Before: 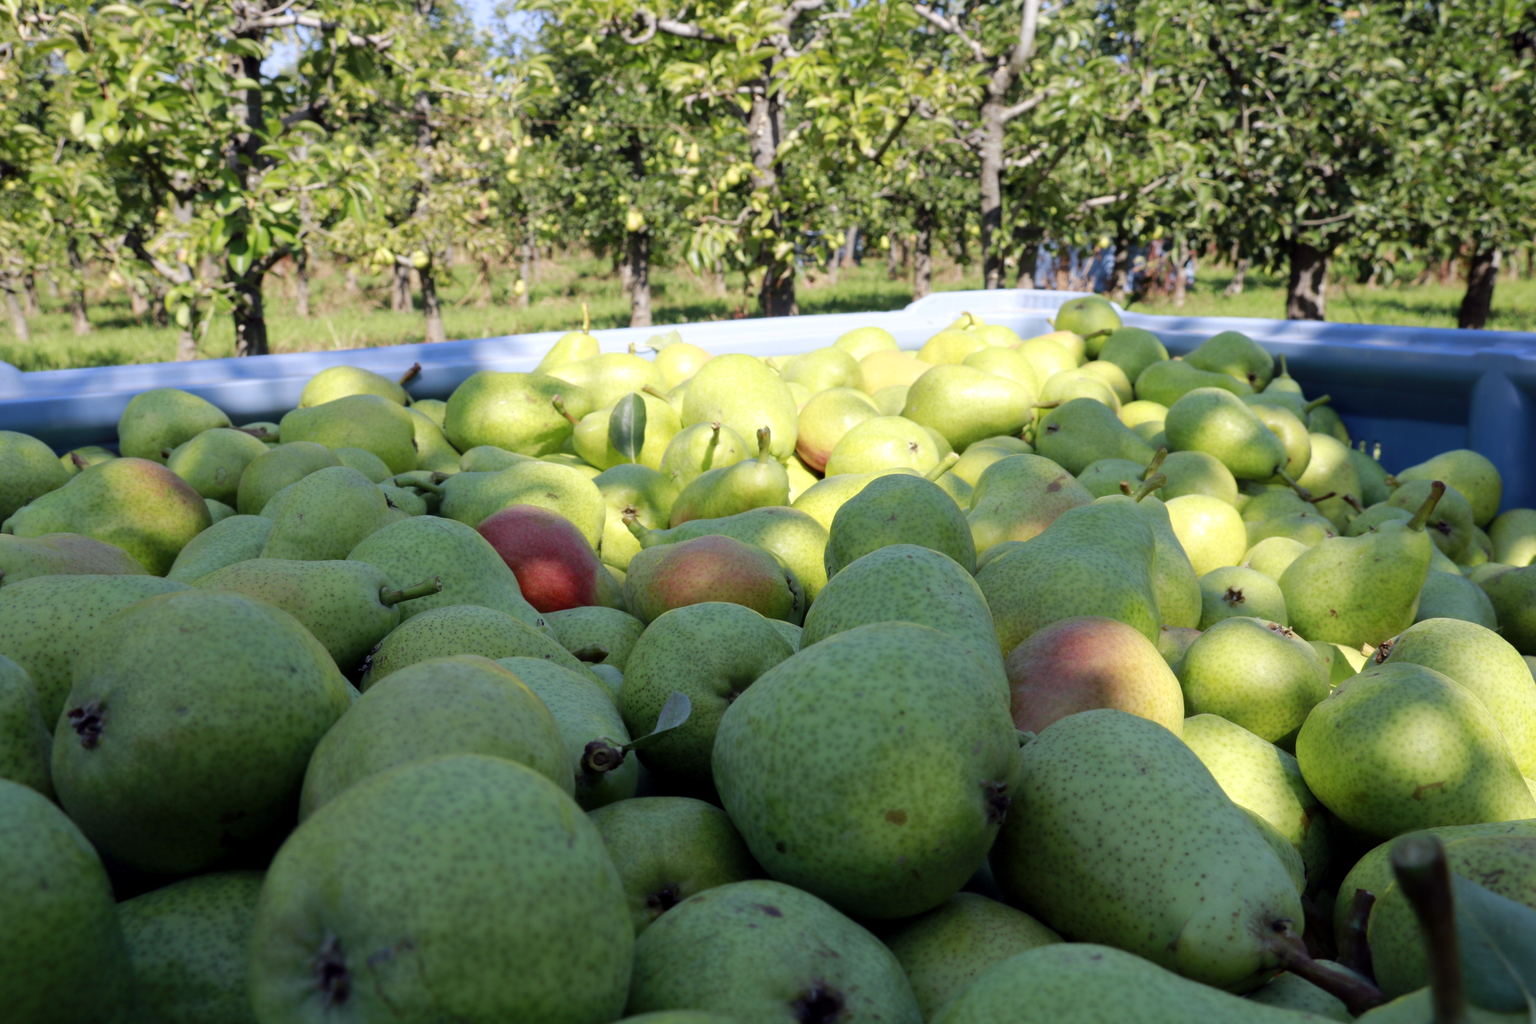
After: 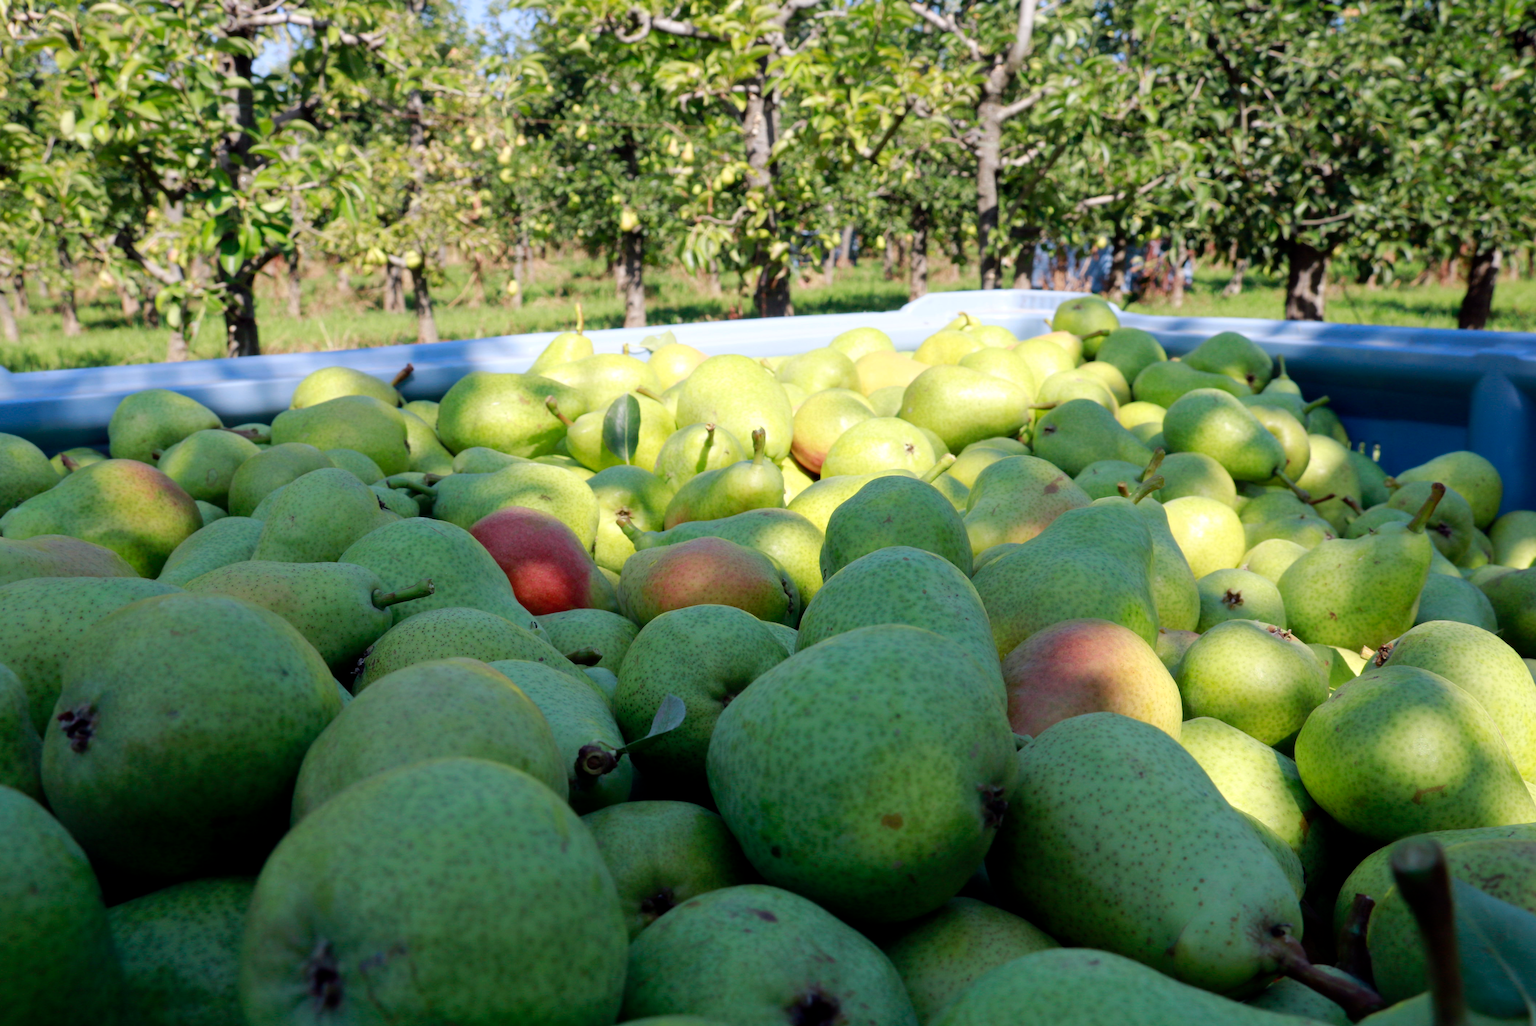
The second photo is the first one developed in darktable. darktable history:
crop and rotate: left 0.715%, top 0.229%, bottom 0.261%
